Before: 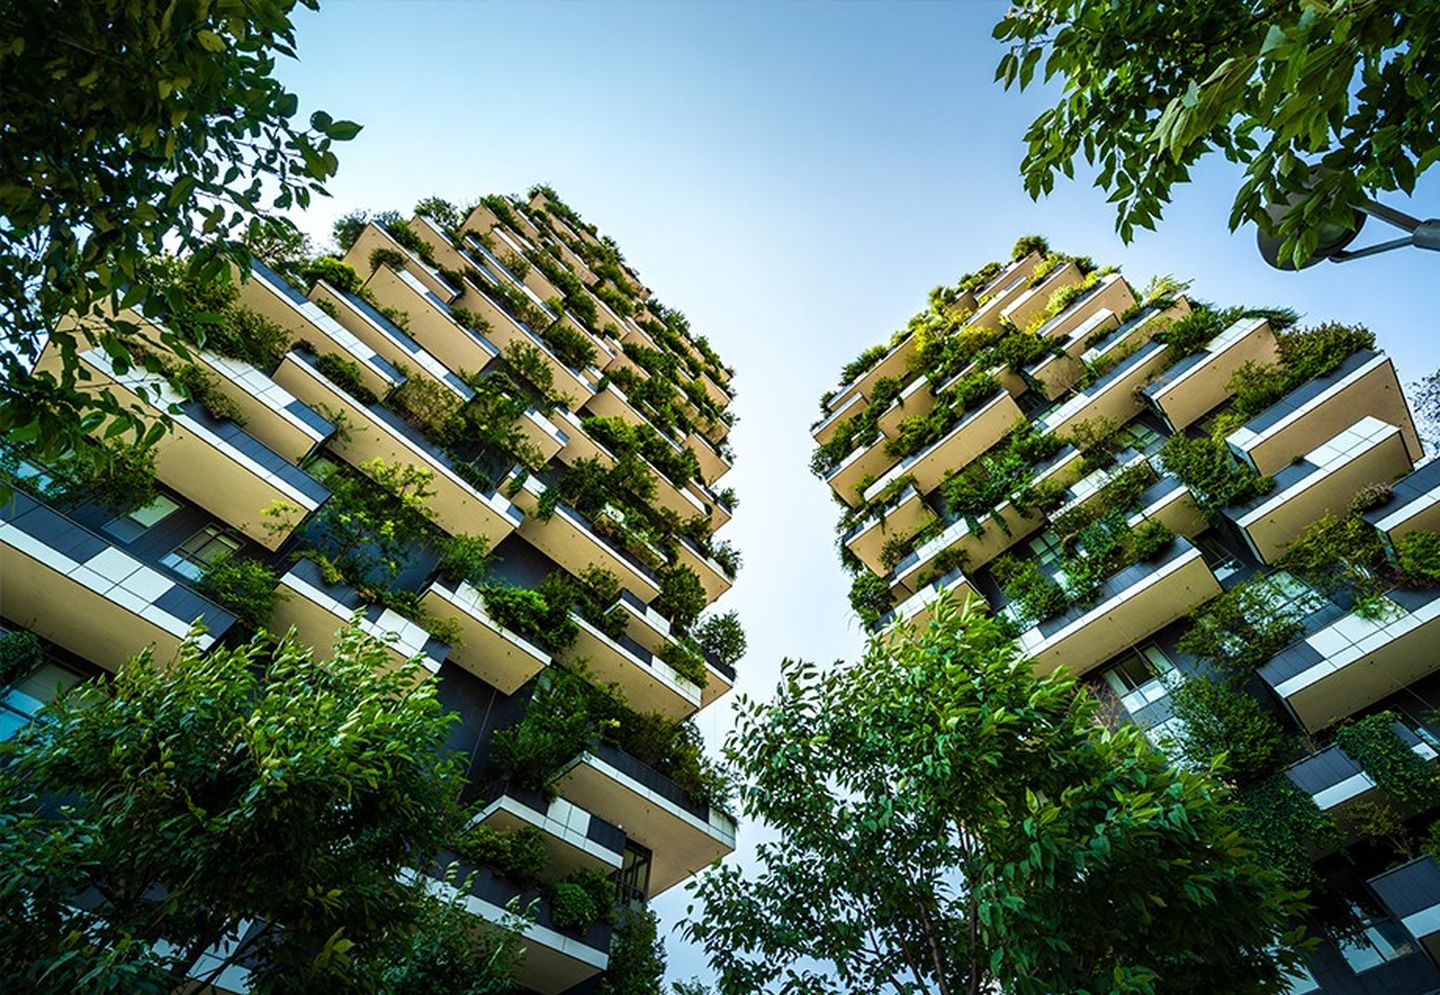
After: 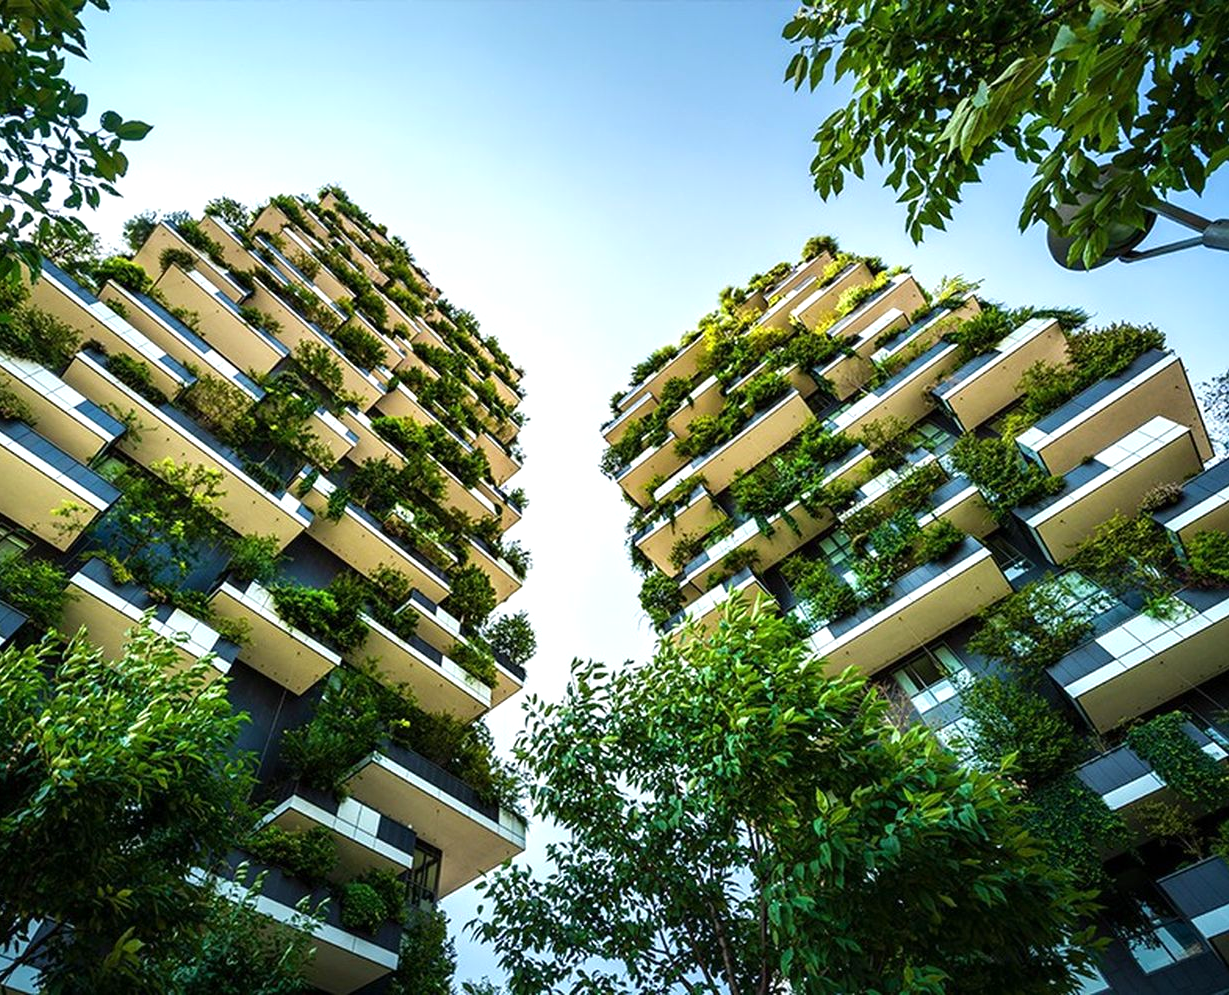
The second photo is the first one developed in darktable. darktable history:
crop and rotate: left 14.584%
exposure: exposure 0.3 EV, compensate highlight preservation false
